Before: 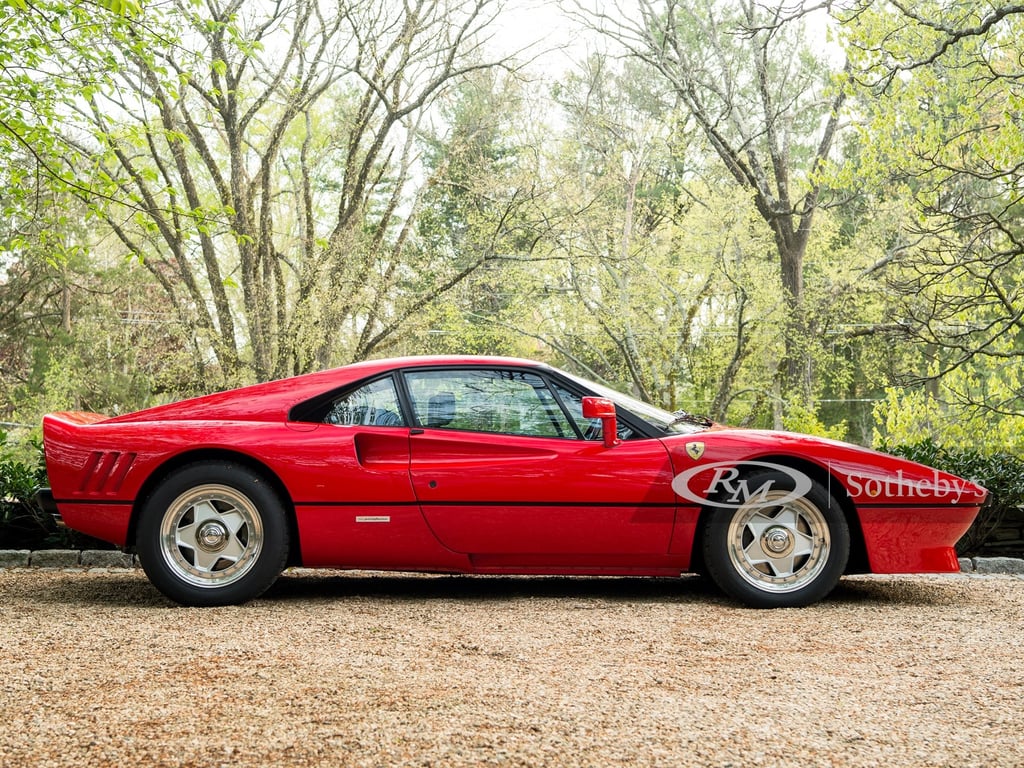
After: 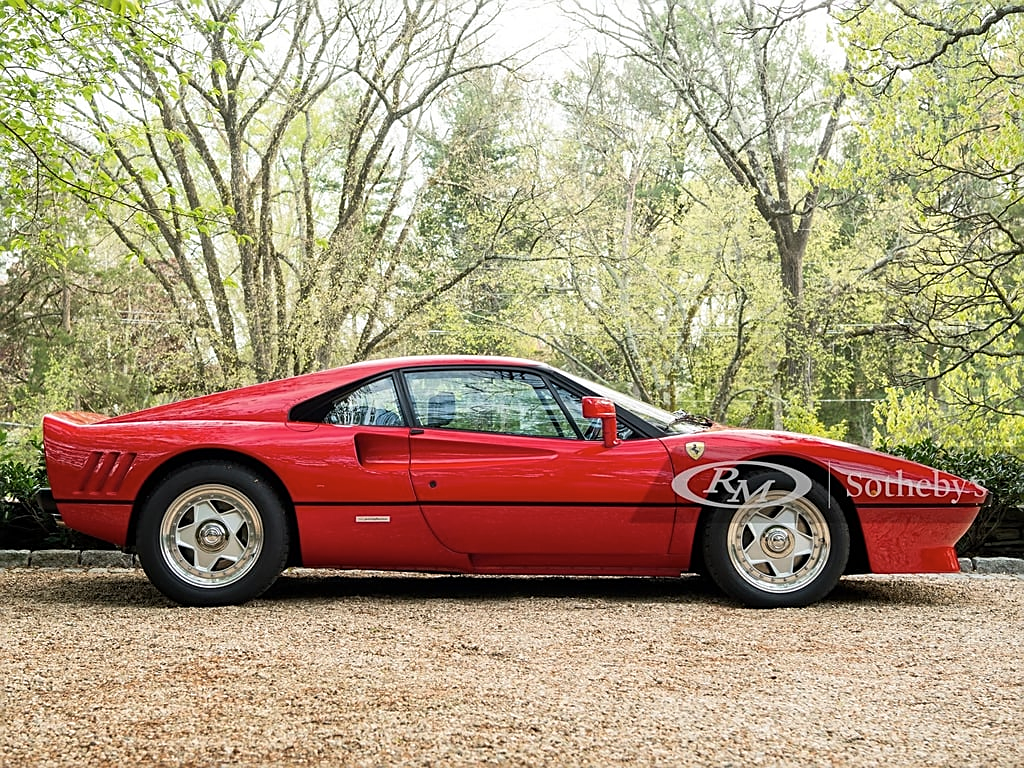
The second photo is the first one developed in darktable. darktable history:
color zones: curves: ch1 [(0, 0.469) (0.001, 0.469) (0.12, 0.446) (0.248, 0.469) (0.5, 0.5) (0.748, 0.5) (0.999, 0.469) (1, 0.469)]
sharpen: on, module defaults
